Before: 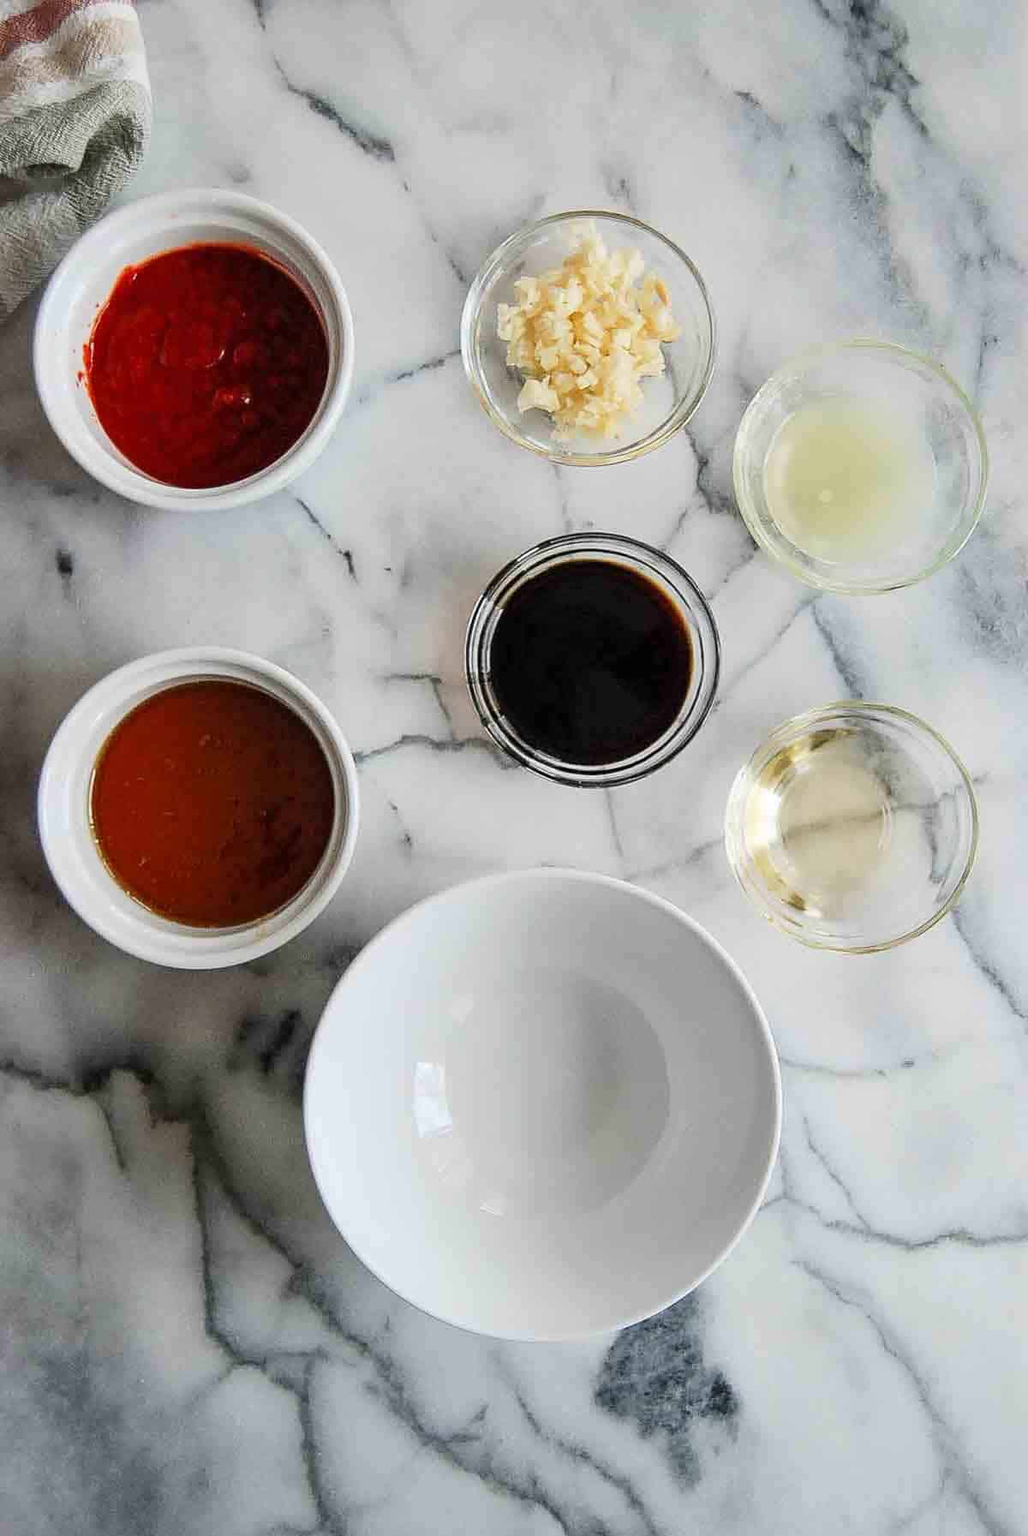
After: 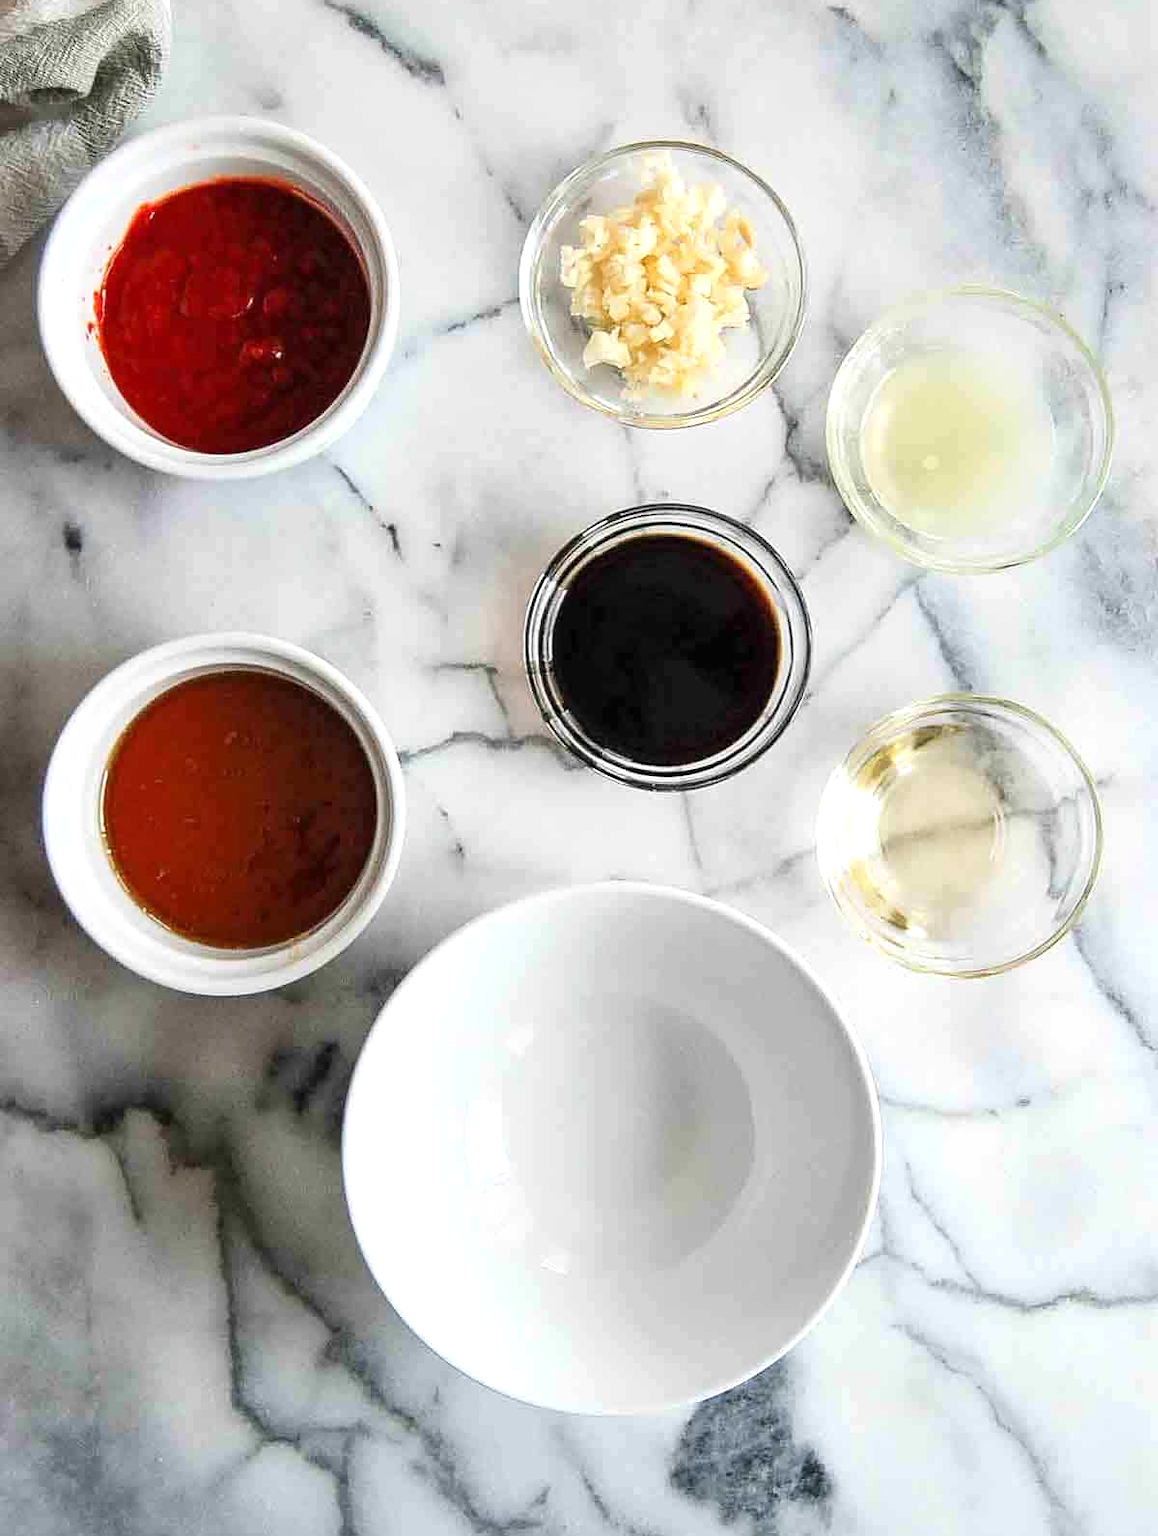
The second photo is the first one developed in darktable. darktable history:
exposure: exposure 0.493 EV, compensate highlight preservation false
crop and rotate: top 5.609%, bottom 5.609%
